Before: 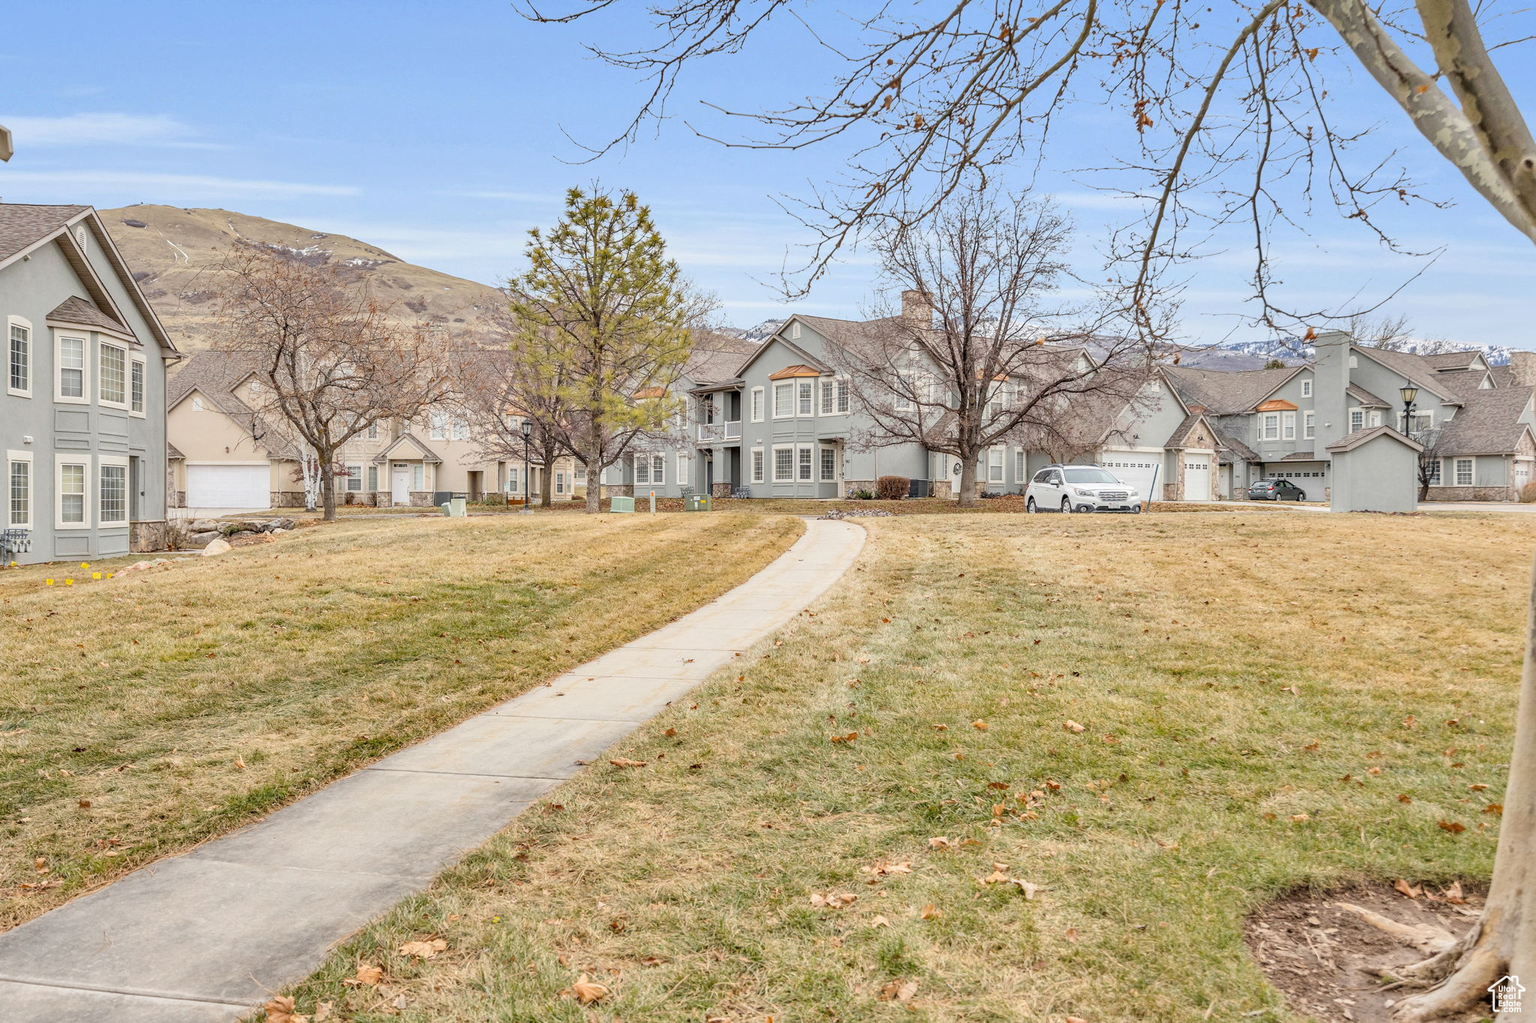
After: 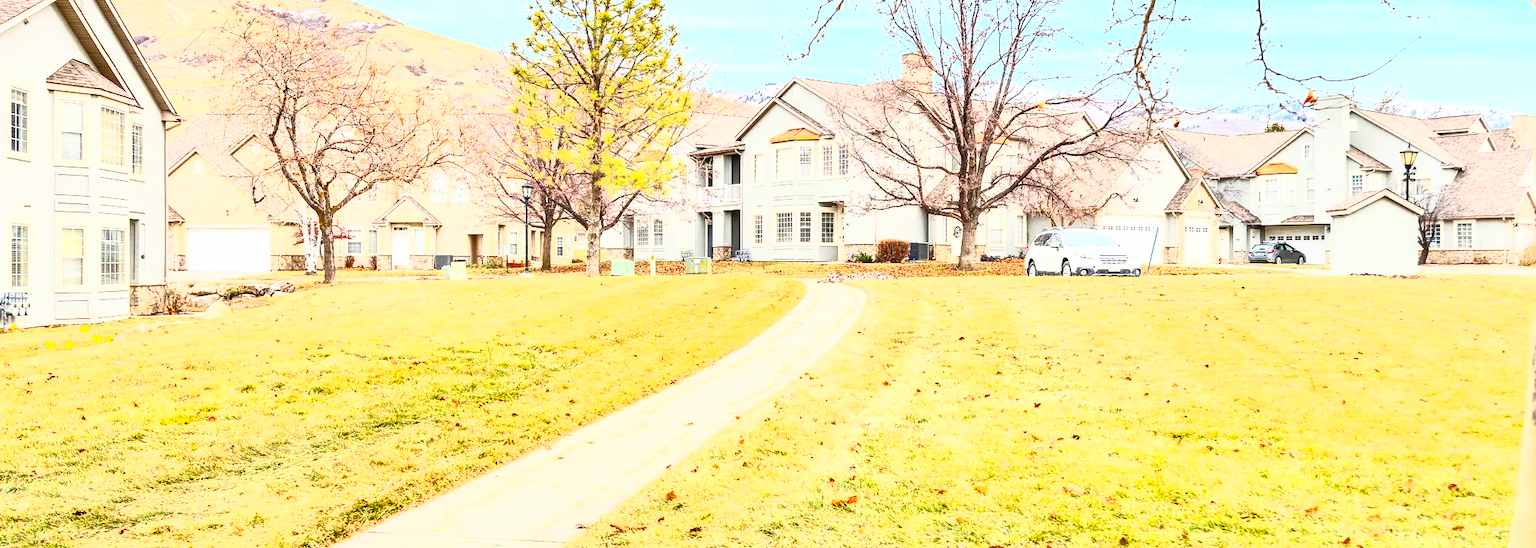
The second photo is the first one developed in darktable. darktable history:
crop and rotate: top 23.231%, bottom 23.164%
contrast brightness saturation: contrast 0.994, brightness 0.994, saturation 0.991
shadows and highlights: shadows 31.21, highlights 0.937, soften with gaussian
